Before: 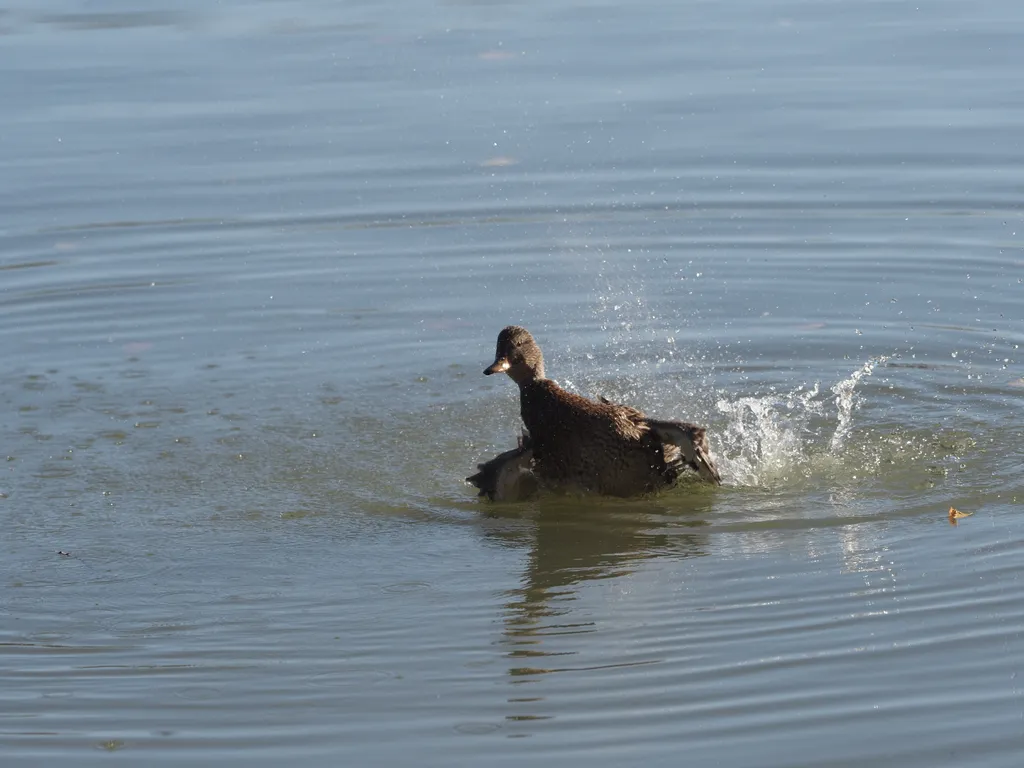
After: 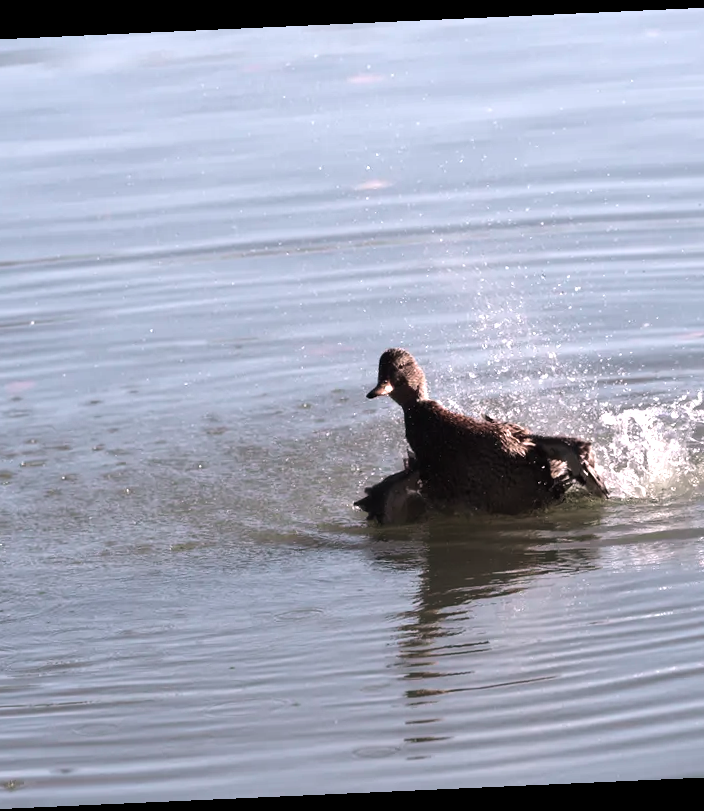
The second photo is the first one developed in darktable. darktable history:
crop and rotate: left 12.673%, right 20.66%
rotate and perspective: rotation -2.56°, automatic cropping off
tone equalizer: -8 EV -1.08 EV, -7 EV -1.01 EV, -6 EV -0.867 EV, -5 EV -0.578 EV, -3 EV 0.578 EV, -2 EV 0.867 EV, -1 EV 1.01 EV, +0 EV 1.08 EV, edges refinement/feathering 500, mask exposure compensation -1.57 EV, preserve details no
color contrast: blue-yellow contrast 0.7
white balance: red 1.127, blue 0.943
color calibration: illuminant as shot in camera, x 0.37, y 0.382, temperature 4313.32 K
